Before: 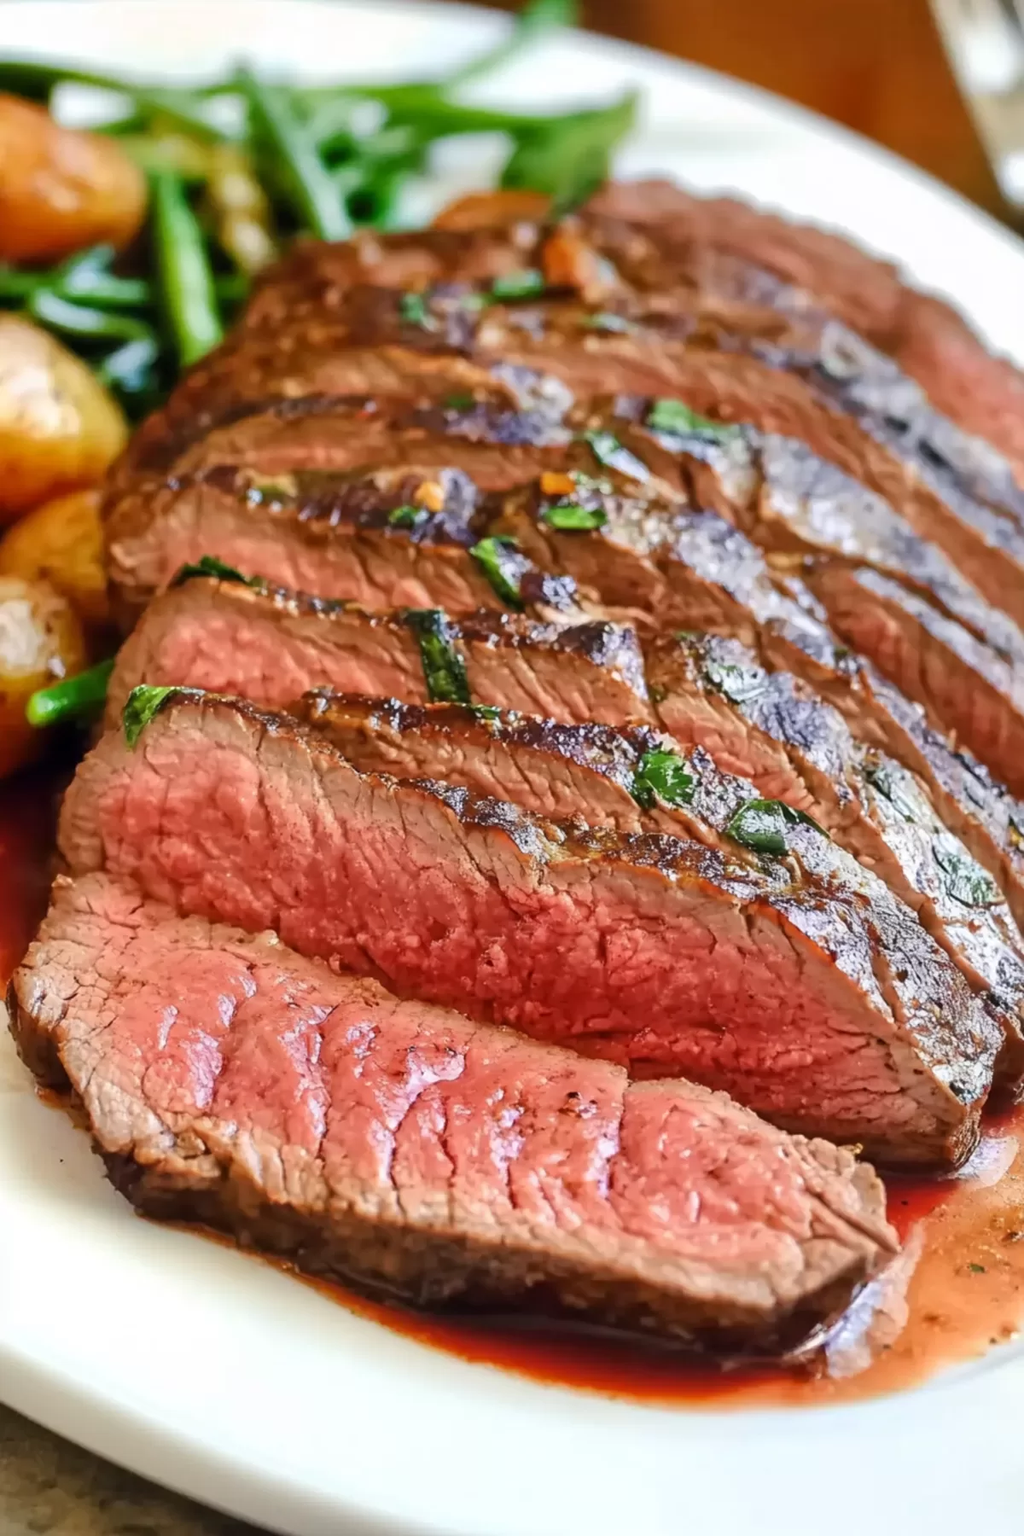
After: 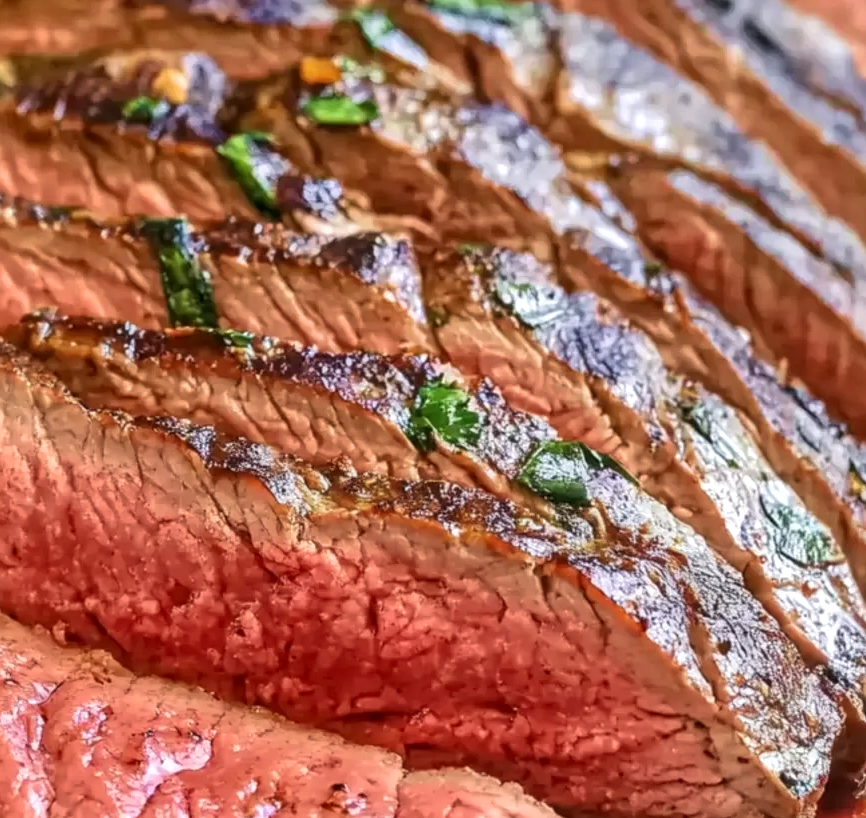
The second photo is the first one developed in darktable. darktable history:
velvia: on, module defaults
crop and rotate: left 27.819%, top 27.557%, bottom 26.96%
local contrast: highlights 93%, shadows 87%, detail 160%, midtone range 0.2
